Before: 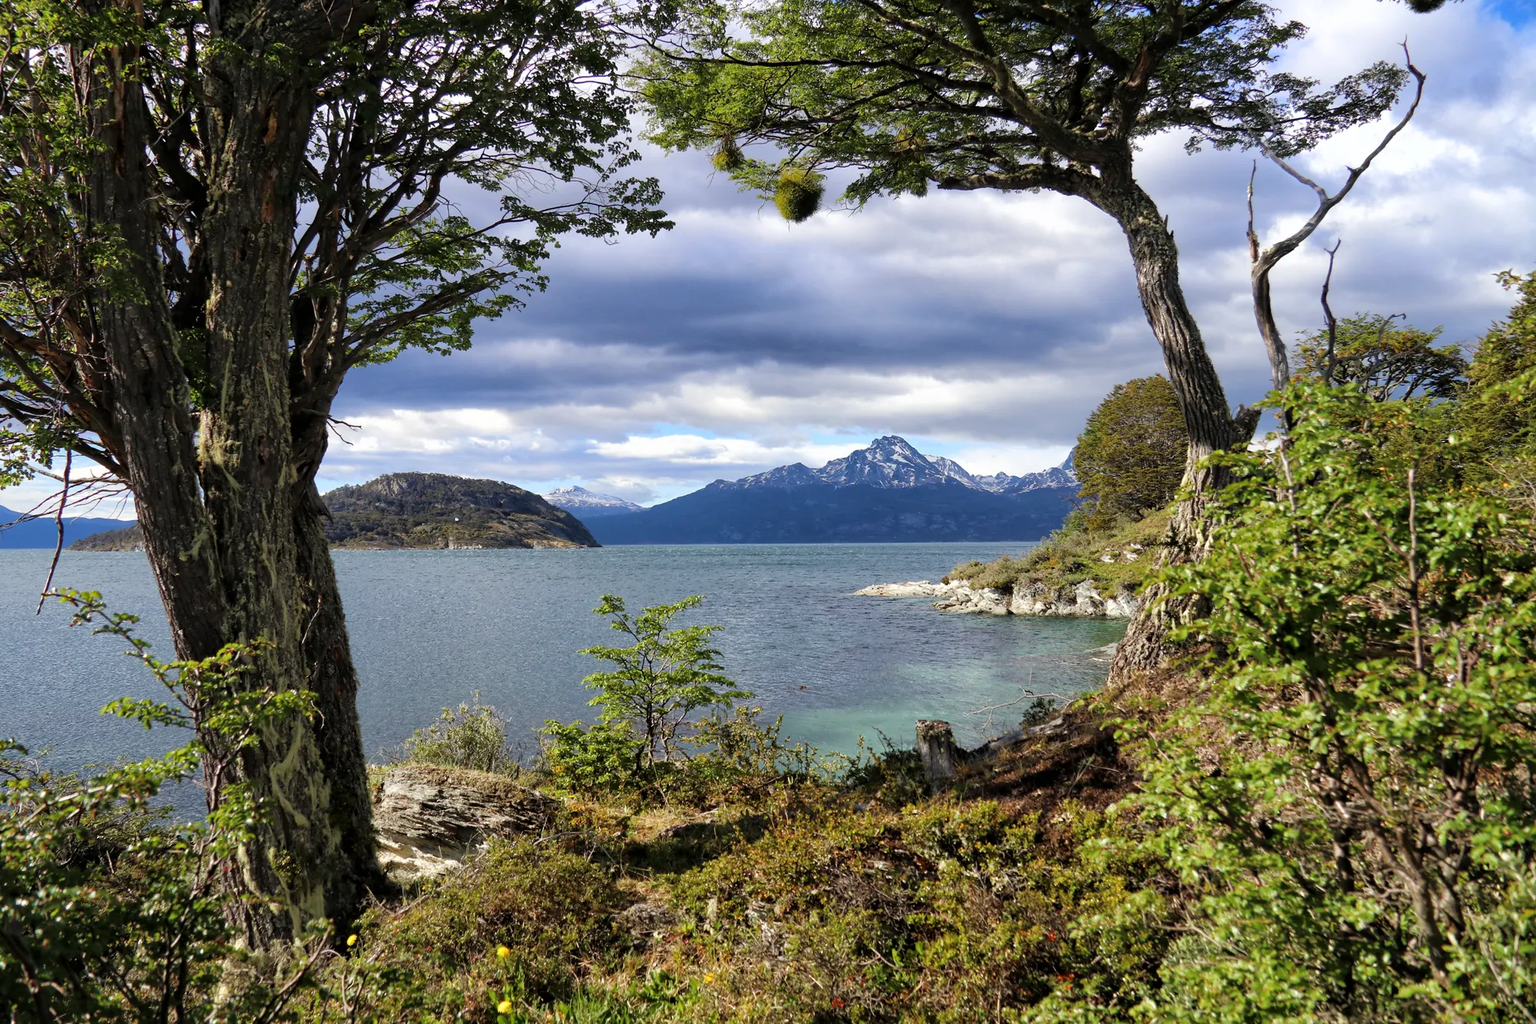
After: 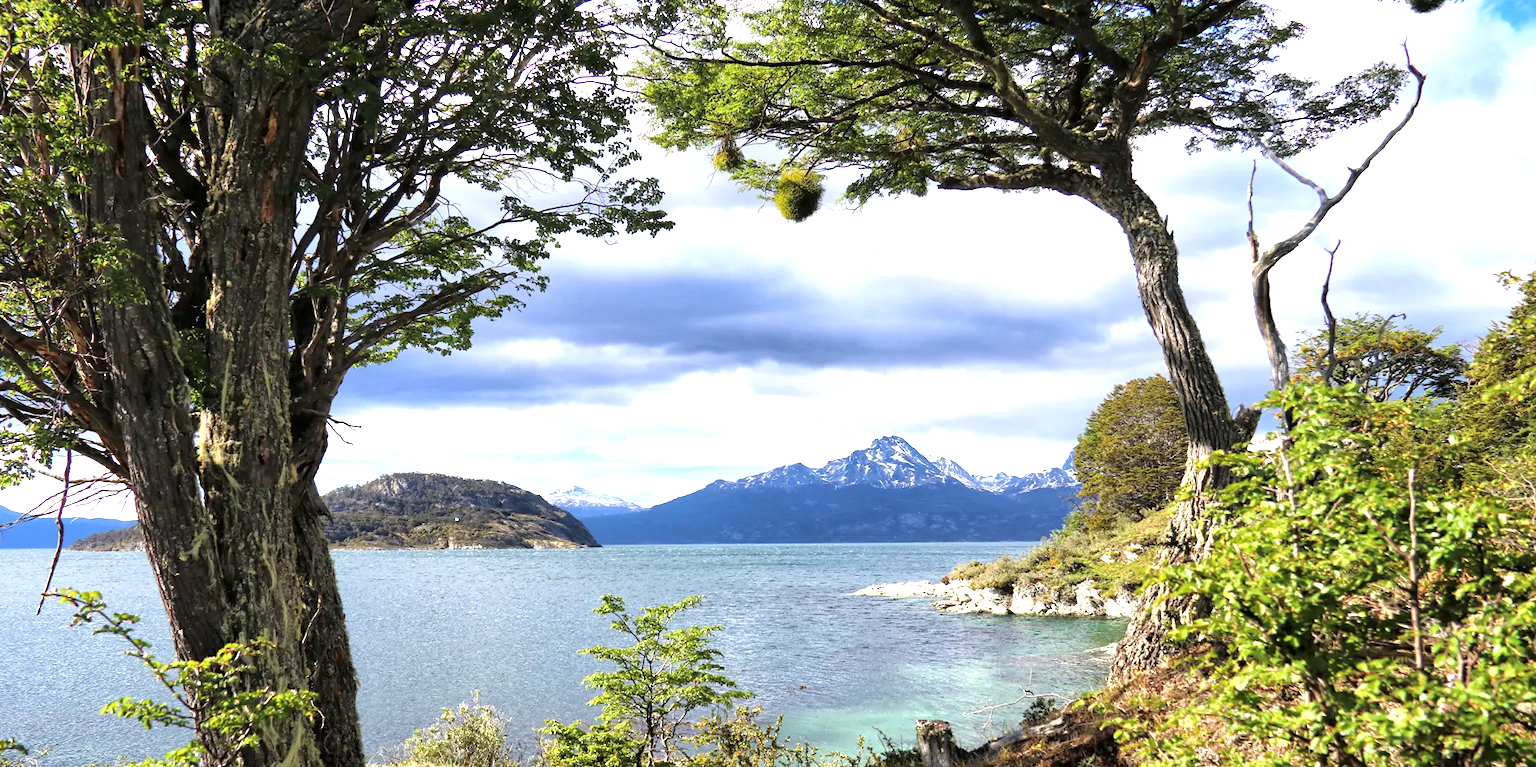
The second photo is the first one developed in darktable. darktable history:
exposure: black level correction 0, exposure 1.1 EV, compensate exposure bias true, compensate highlight preservation false
crop: bottom 24.967%
